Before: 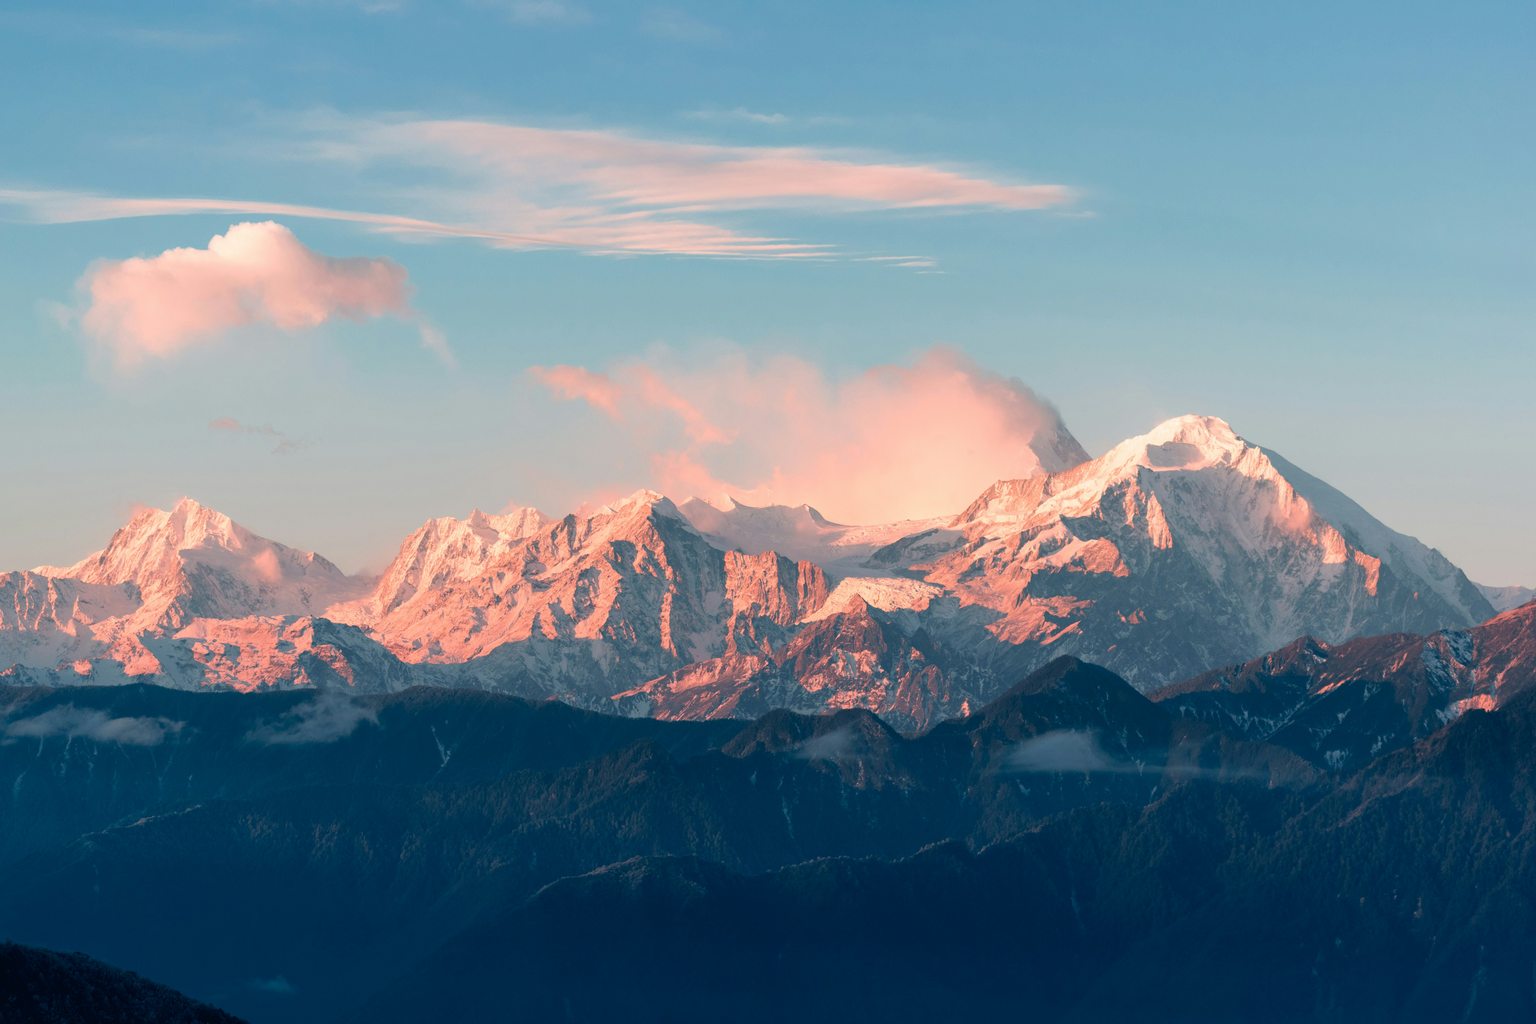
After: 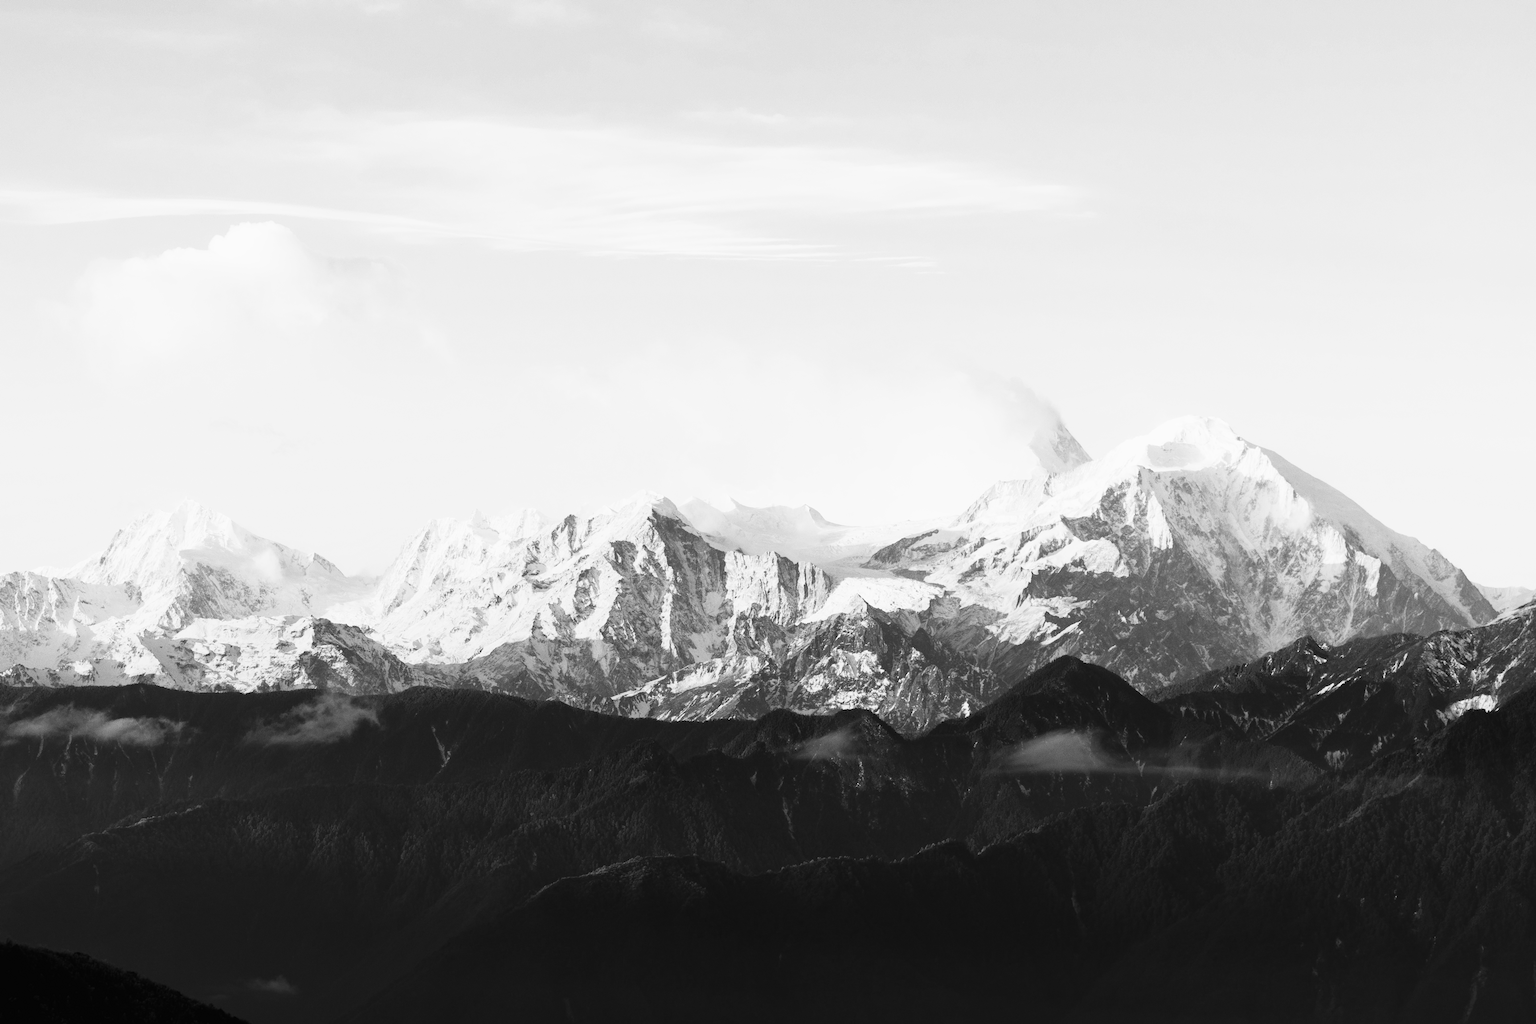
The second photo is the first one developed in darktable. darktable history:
contrast brightness saturation: contrast 0.53, brightness 0.47, saturation -1
filmic rgb: black relative exposure -5 EV, hardness 2.88, contrast 1.3, highlights saturation mix -30%
